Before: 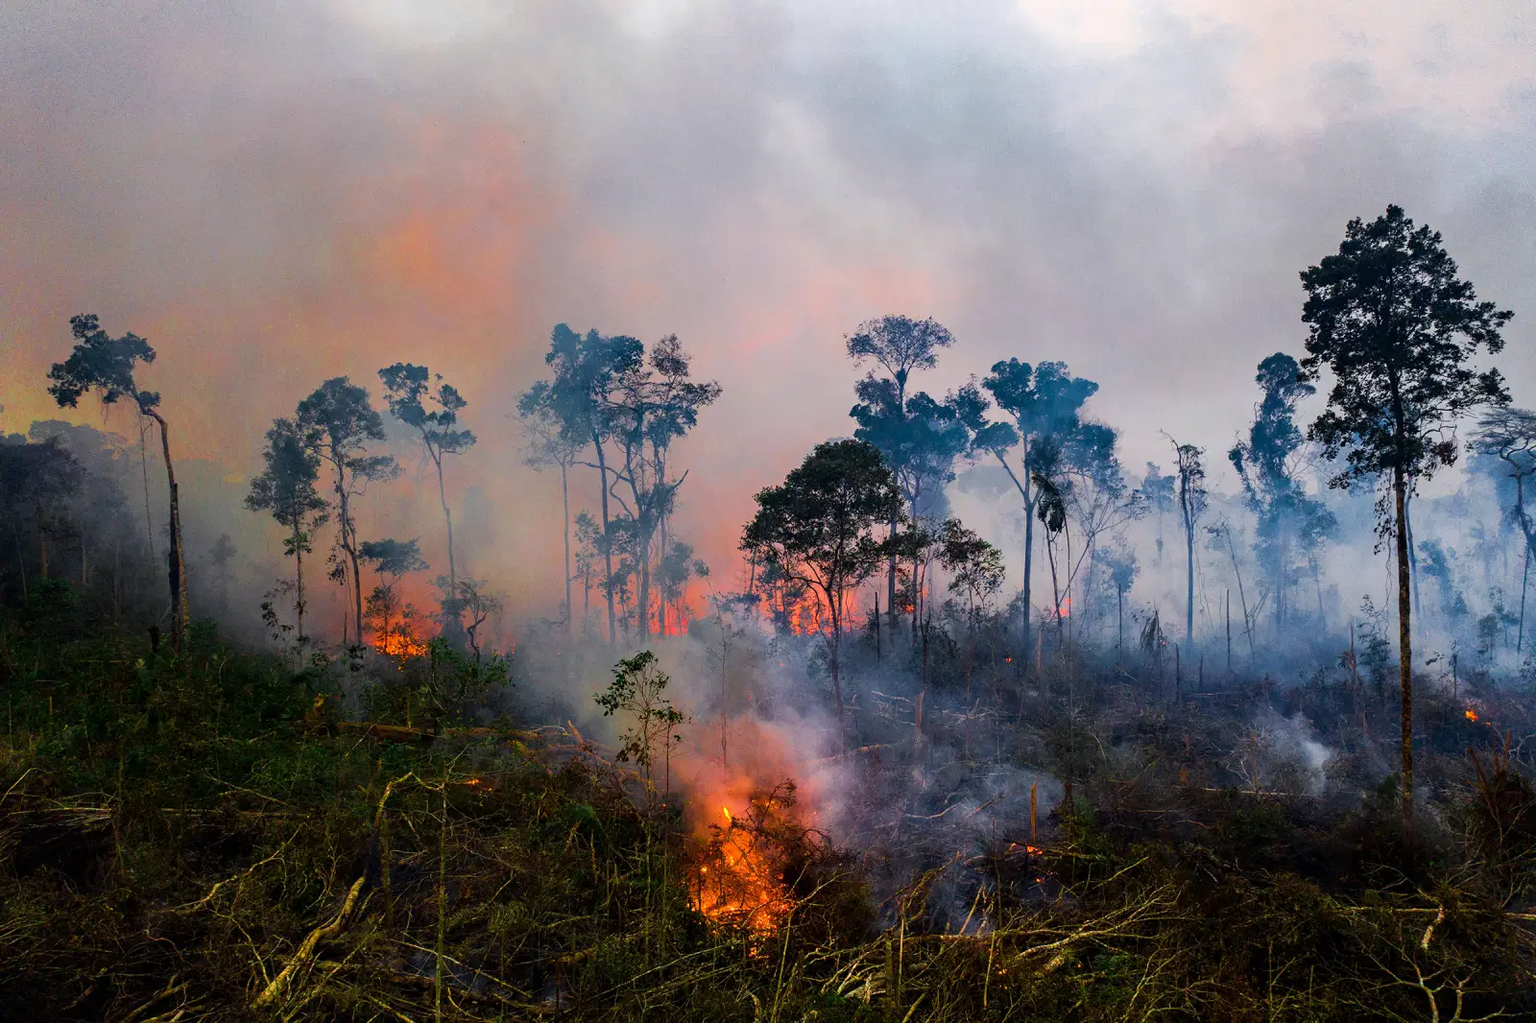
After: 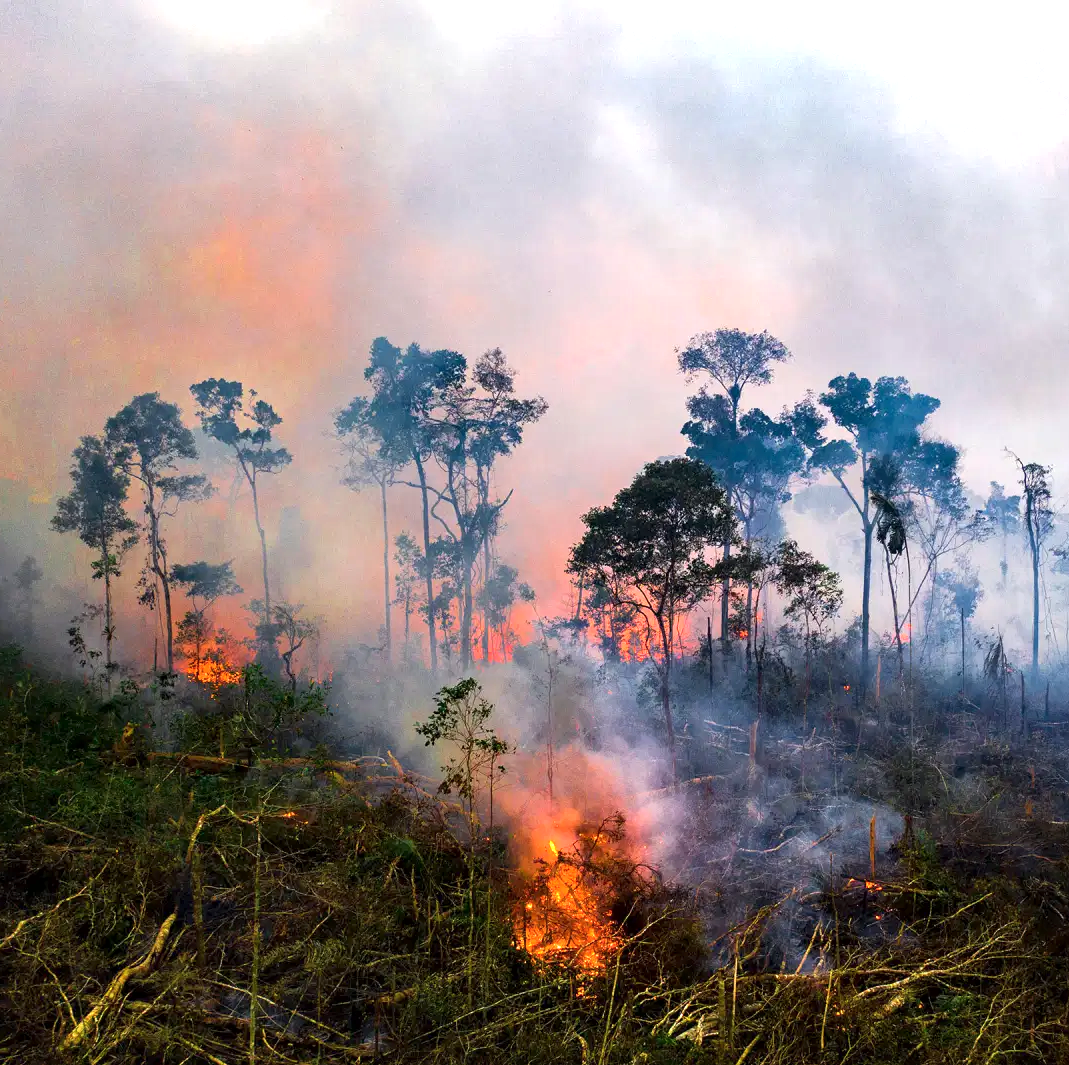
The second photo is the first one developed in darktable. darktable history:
crop and rotate: left 12.752%, right 20.415%
exposure: black level correction 0, exposure 0.693 EV, compensate highlight preservation false
local contrast: mode bilateral grid, contrast 19, coarseness 49, detail 120%, midtone range 0.2
